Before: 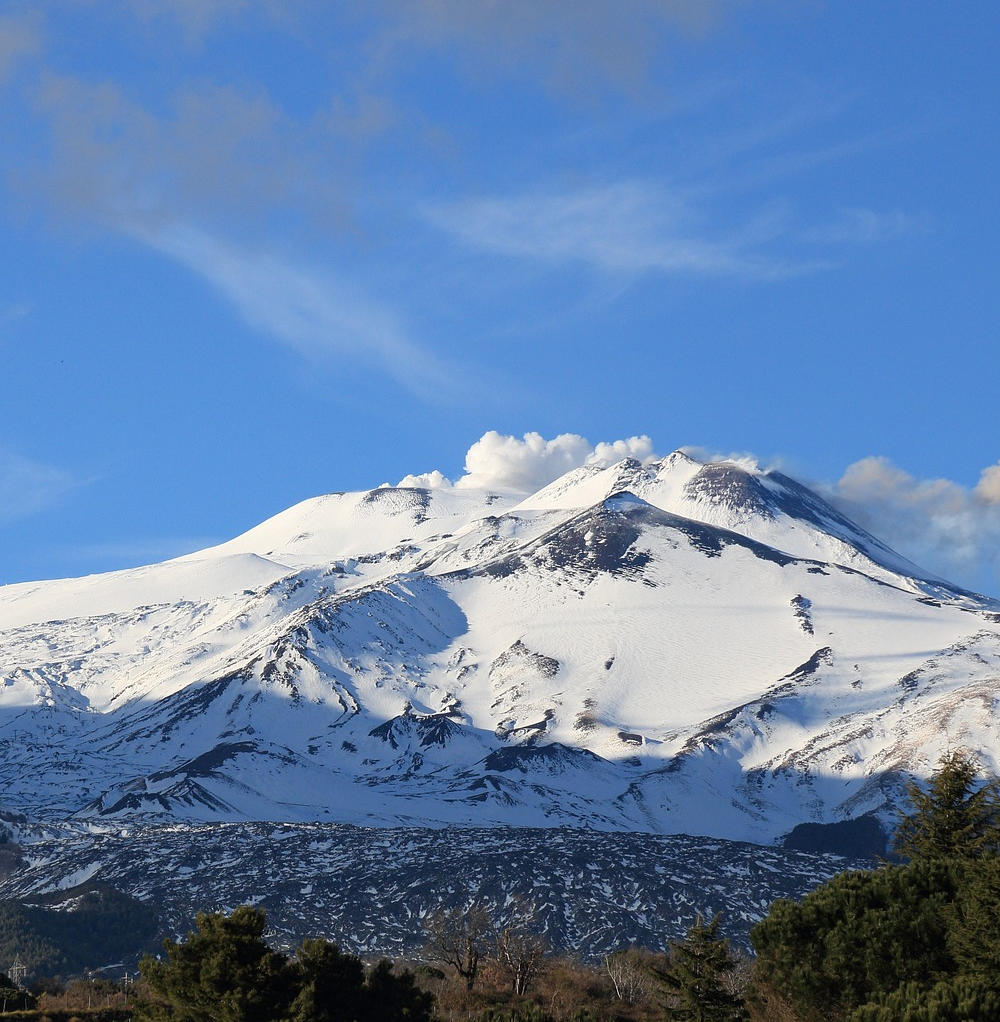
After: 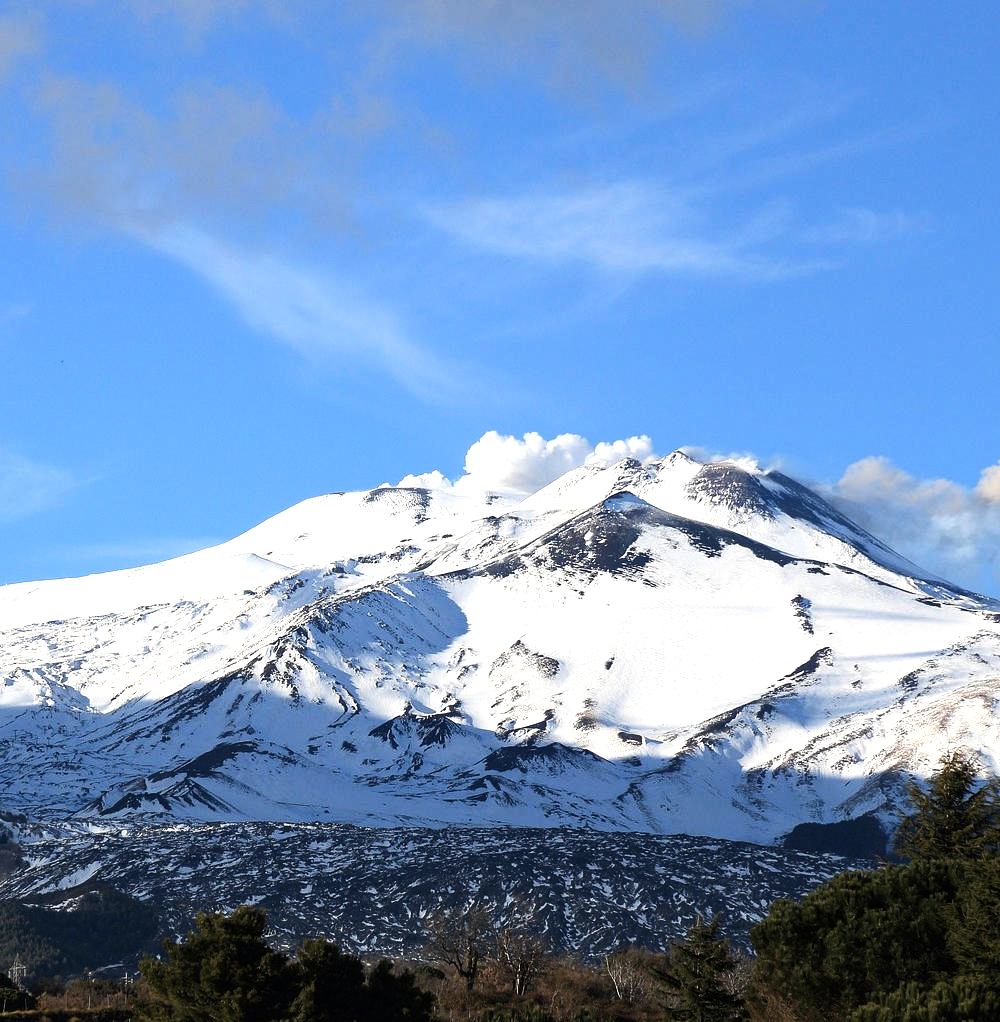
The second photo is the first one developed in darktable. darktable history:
tone equalizer: -8 EV -0.74 EV, -7 EV -0.705 EV, -6 EV -0.611 EV, -5 EV -0.362 EV, -3 EV 0.377 EV, -2 EV 0.6 EV, -1 EV 0.676 EV, +0 EV 0.732 EV, edges refinement/feathering 500, mask exposure compensation -1.57 EV, preserve details no
